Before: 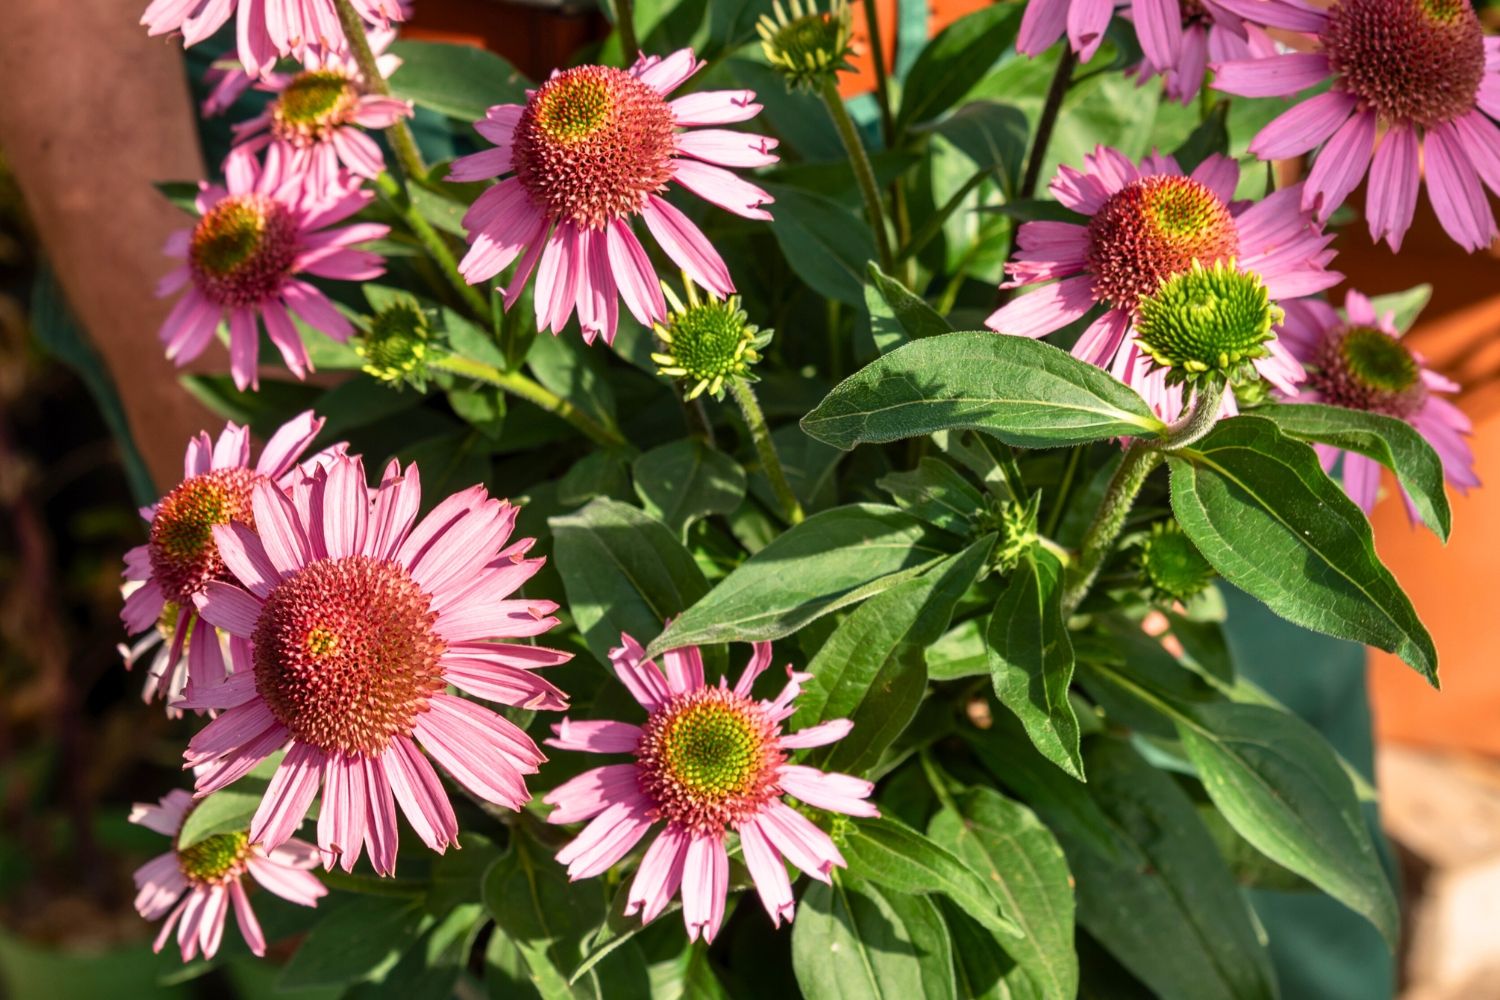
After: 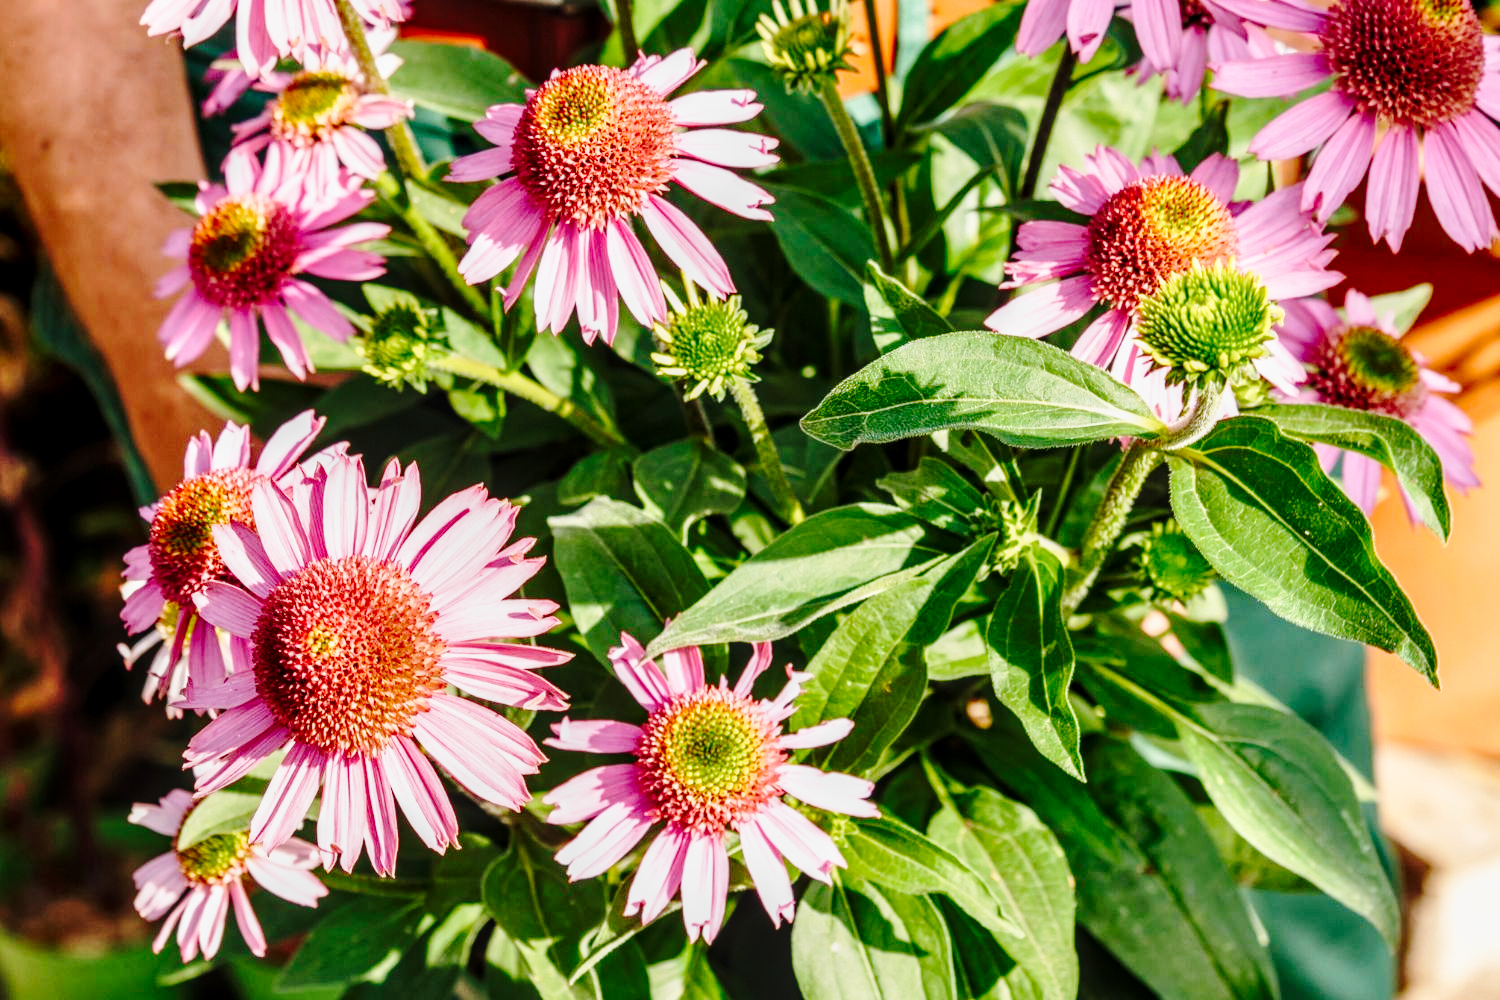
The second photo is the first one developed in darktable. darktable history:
tone curve: curves: ch0 [(0, 0) (0.23, 0.189) (0.486, 0.52) (0.822, 0.825) (0.994, 0.955)]; ch1 [(0, 0) (0.226, 0.261) (0.379, 0.442) (0.469, 0.468) (0.495, 0.498) (0.514, 0.509) (0.561, 0.603) (0.59, 0.656) (1, 1)]; ch2 [(0, 0) (0.269, 0.299) (0.459, 0.43) (0.498, 0.5) (0.523, 0.52) (0.586, 0.569) (0.635, 0.617) (0.659, 0.681) (0.718, 0.764) (1, 1)], preserve colors none
base curve: curves: ch0 [(0, 0) (0.008, 0.007) (0.022, 0.029) (0.048, 0.089) (0.092, 0.197) (0.191, 0.399) (0.275, 0.534) (0.357, 0.65) (0.477, 0.78) (0.542, 0.833) (0.799, 0.973) (1, 1)], preserve colors none
local contrast: detail 130%
